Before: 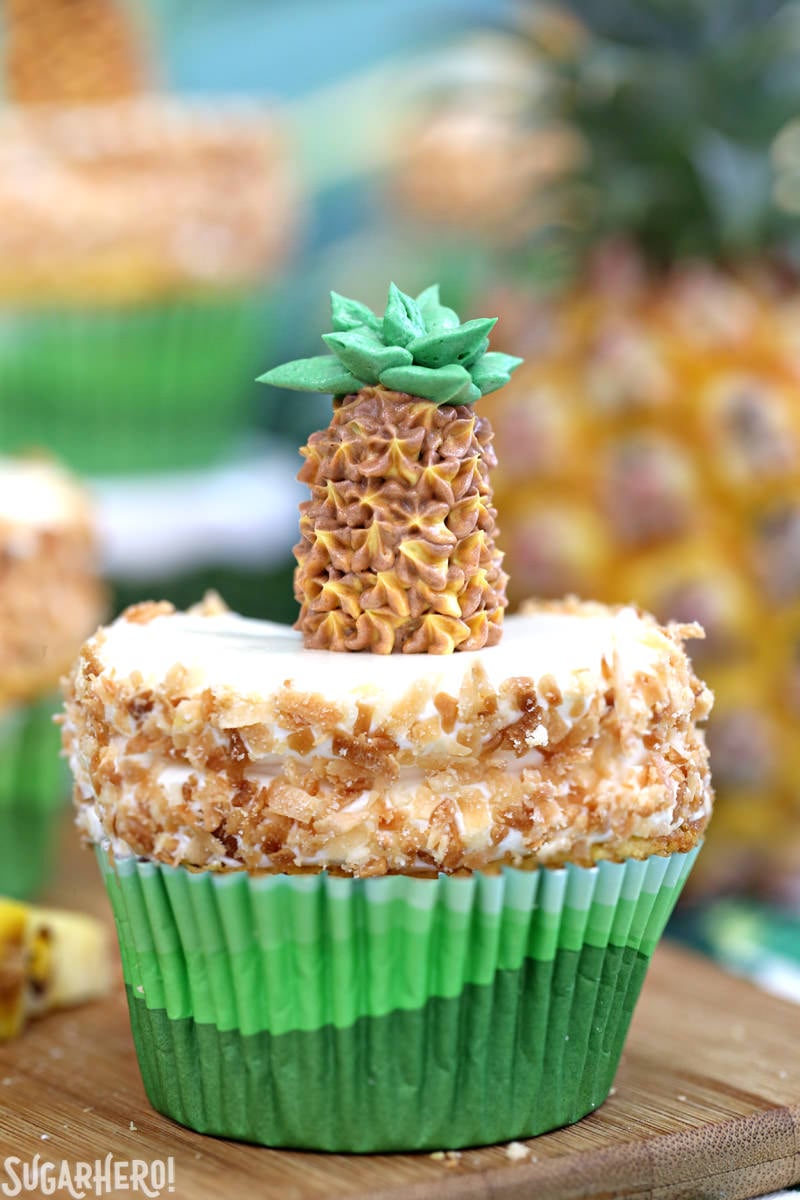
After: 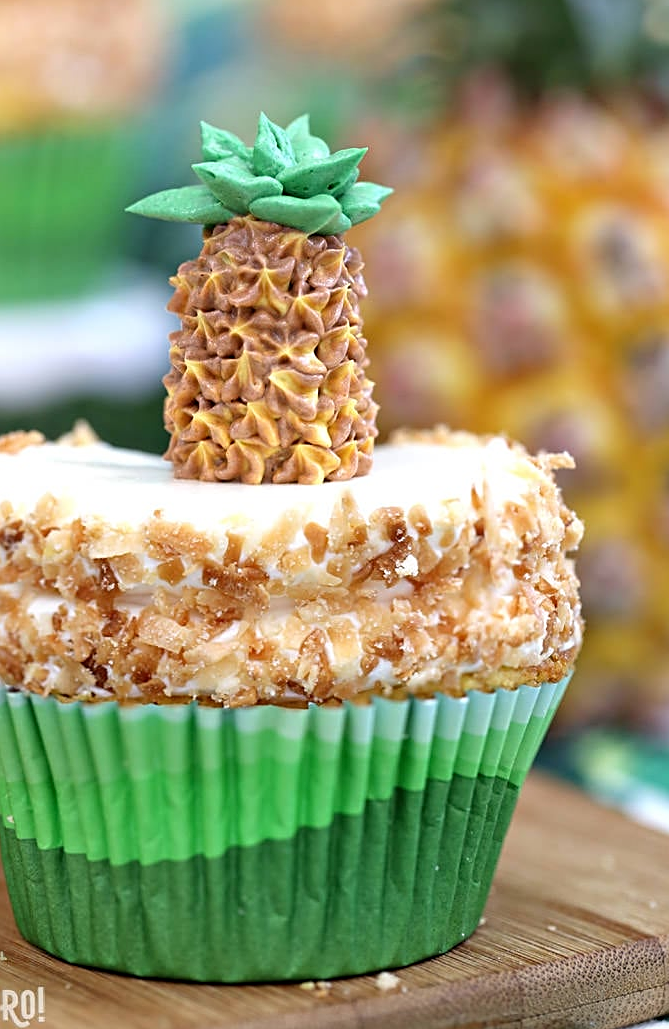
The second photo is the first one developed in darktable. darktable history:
crop: left 16.315%, top 14.246%
sharpen: on, module defaults
